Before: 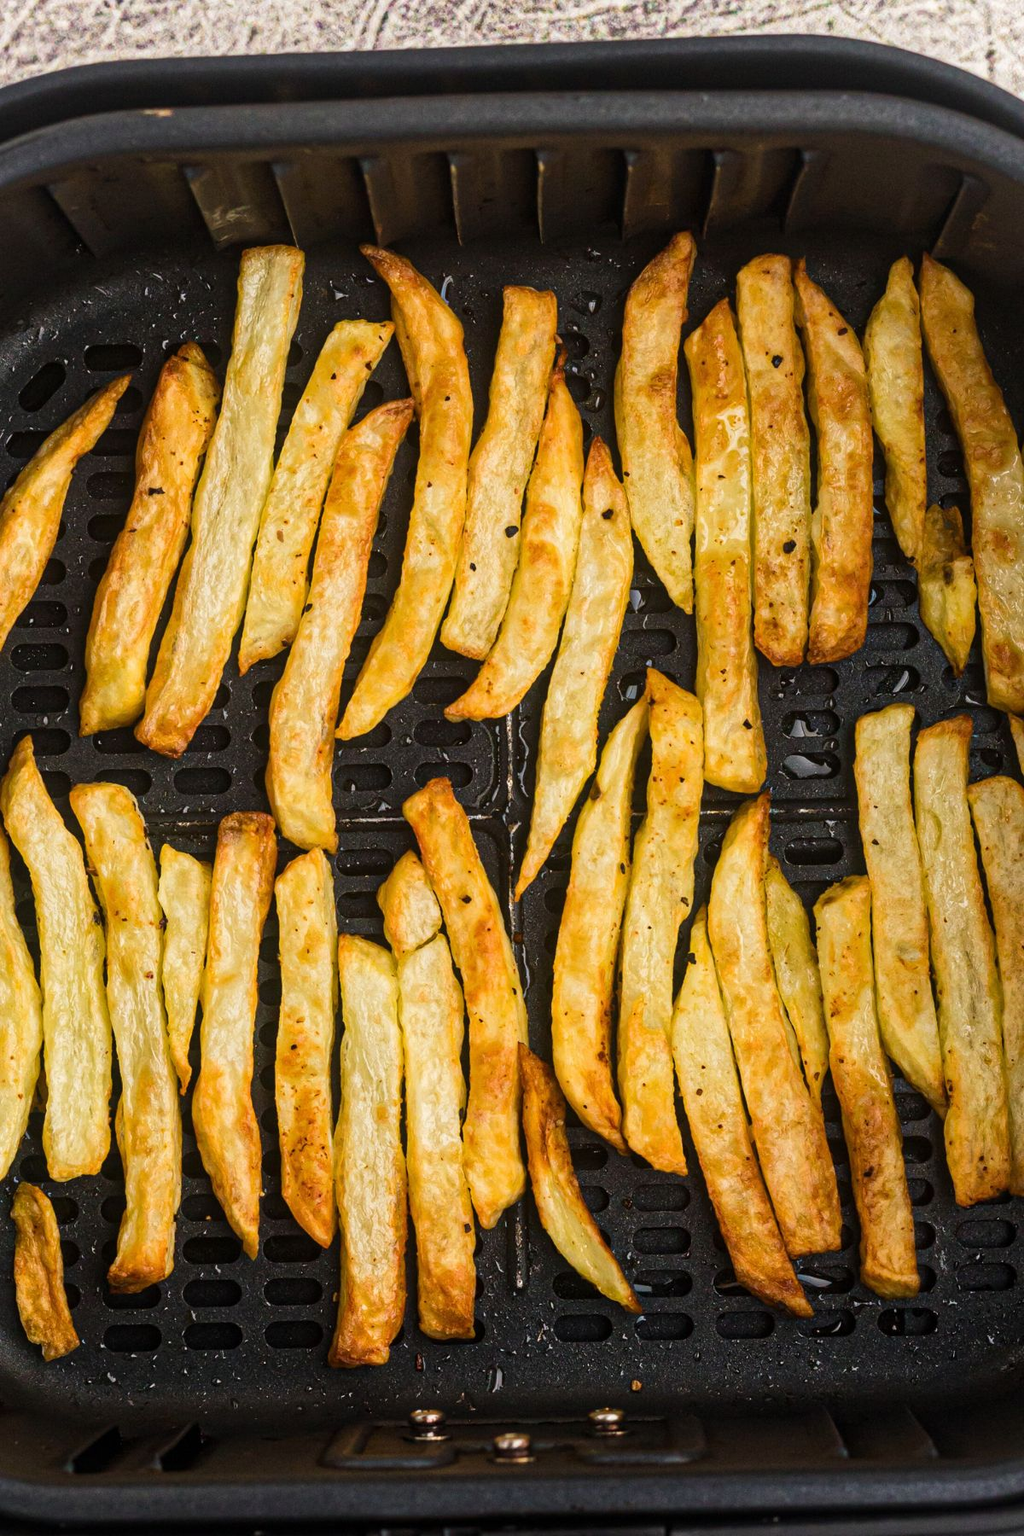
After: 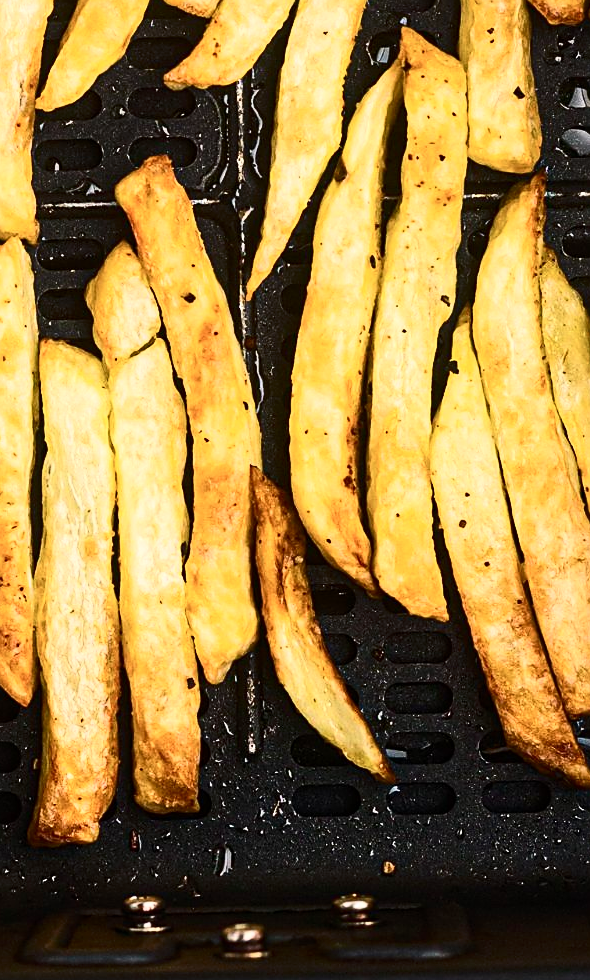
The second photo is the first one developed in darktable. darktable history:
sharpen: on, module defaults
crop: left 29.781%, top 42.042%, right 20.986%, bottom 3.511%
contrast brightness saturation: contrast 0.388, brightness 0.104
